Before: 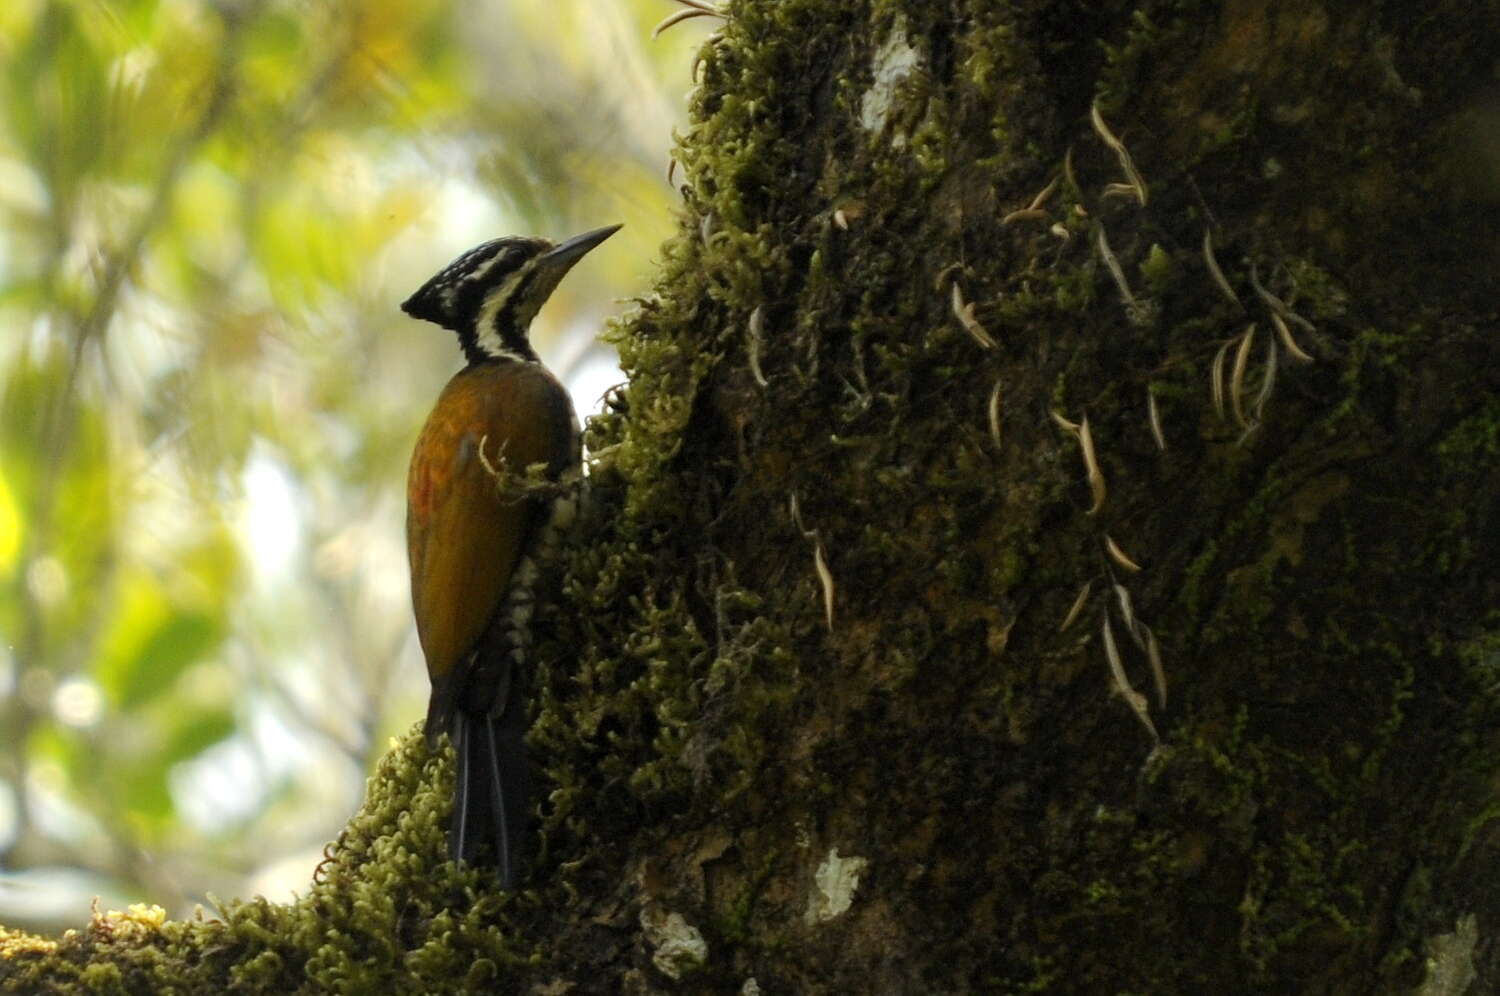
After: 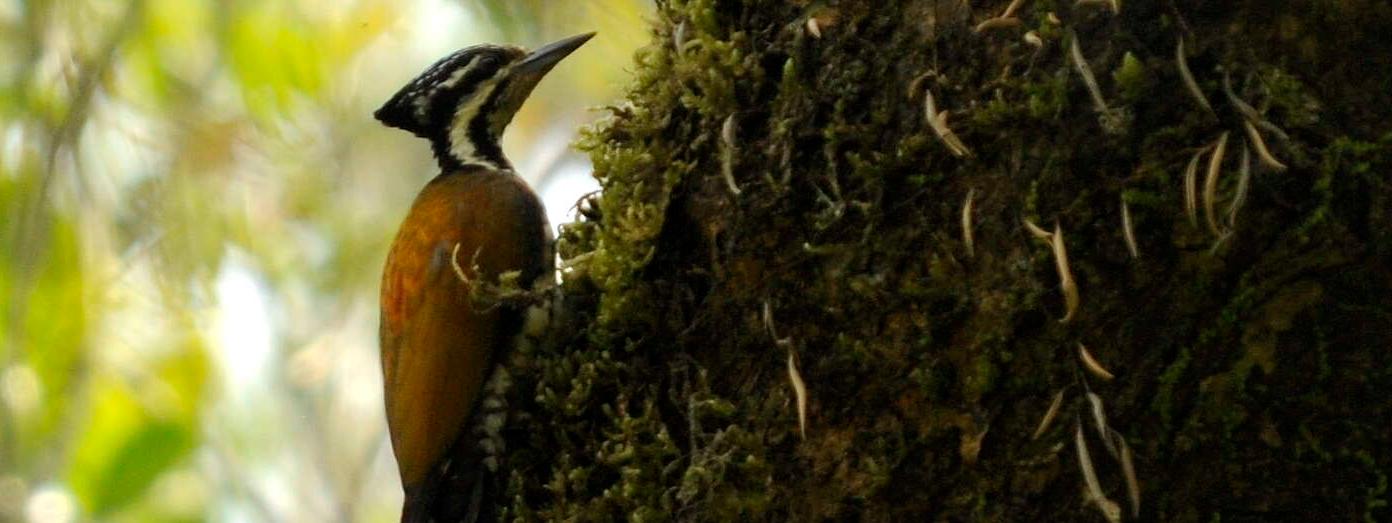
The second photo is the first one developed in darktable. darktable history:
crop: left 1.842%, top 19.362%, right 5.316%, bottom 28.089%
